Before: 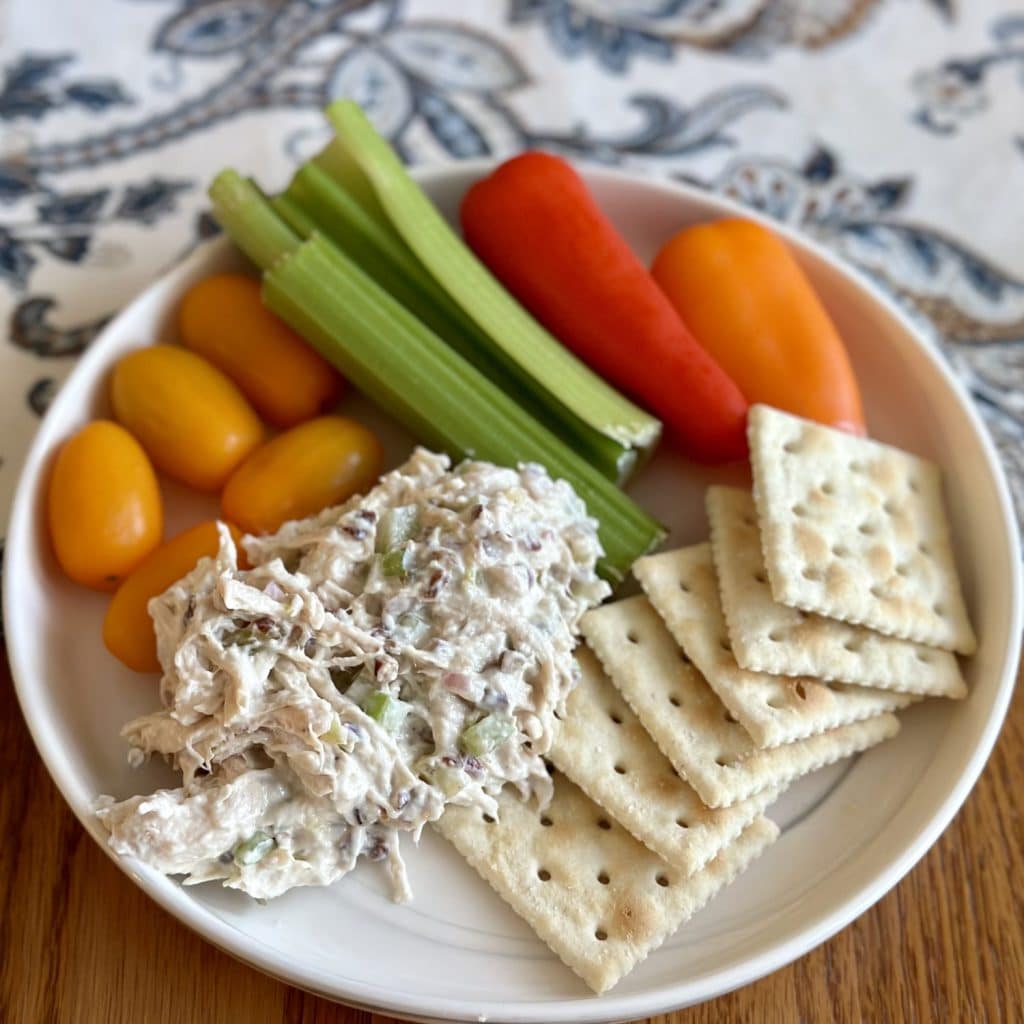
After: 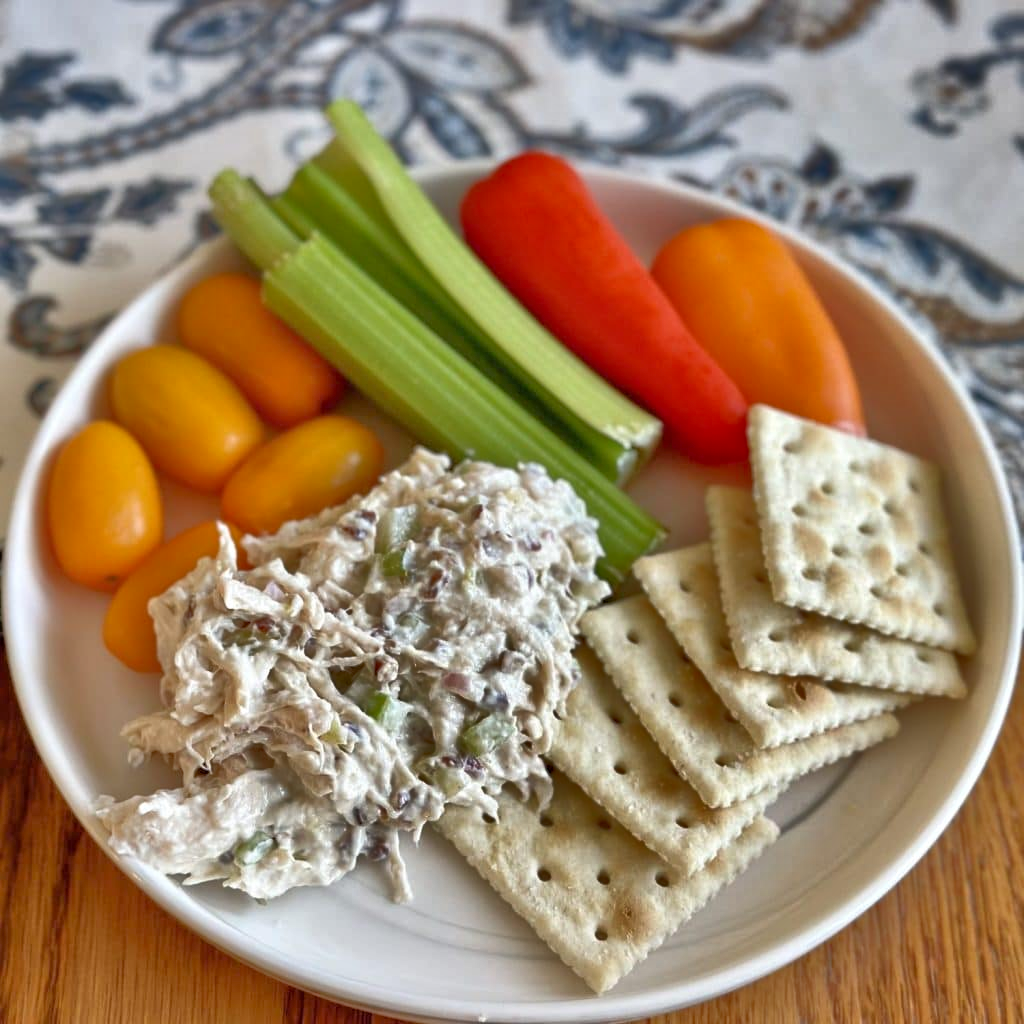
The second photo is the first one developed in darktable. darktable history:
tone equalizer: -7 EV 0.142 EV, -6 EV 0.582 EV, -5 EV 1.12 EV, -4 EV 1.36 EV, -3 EV 1.14 EV, -2 EV 0.6 EV, -1 EV 0.148 EV
shadows and highlights: shadows 24.55, highlights -78.48, soften with gaussian
